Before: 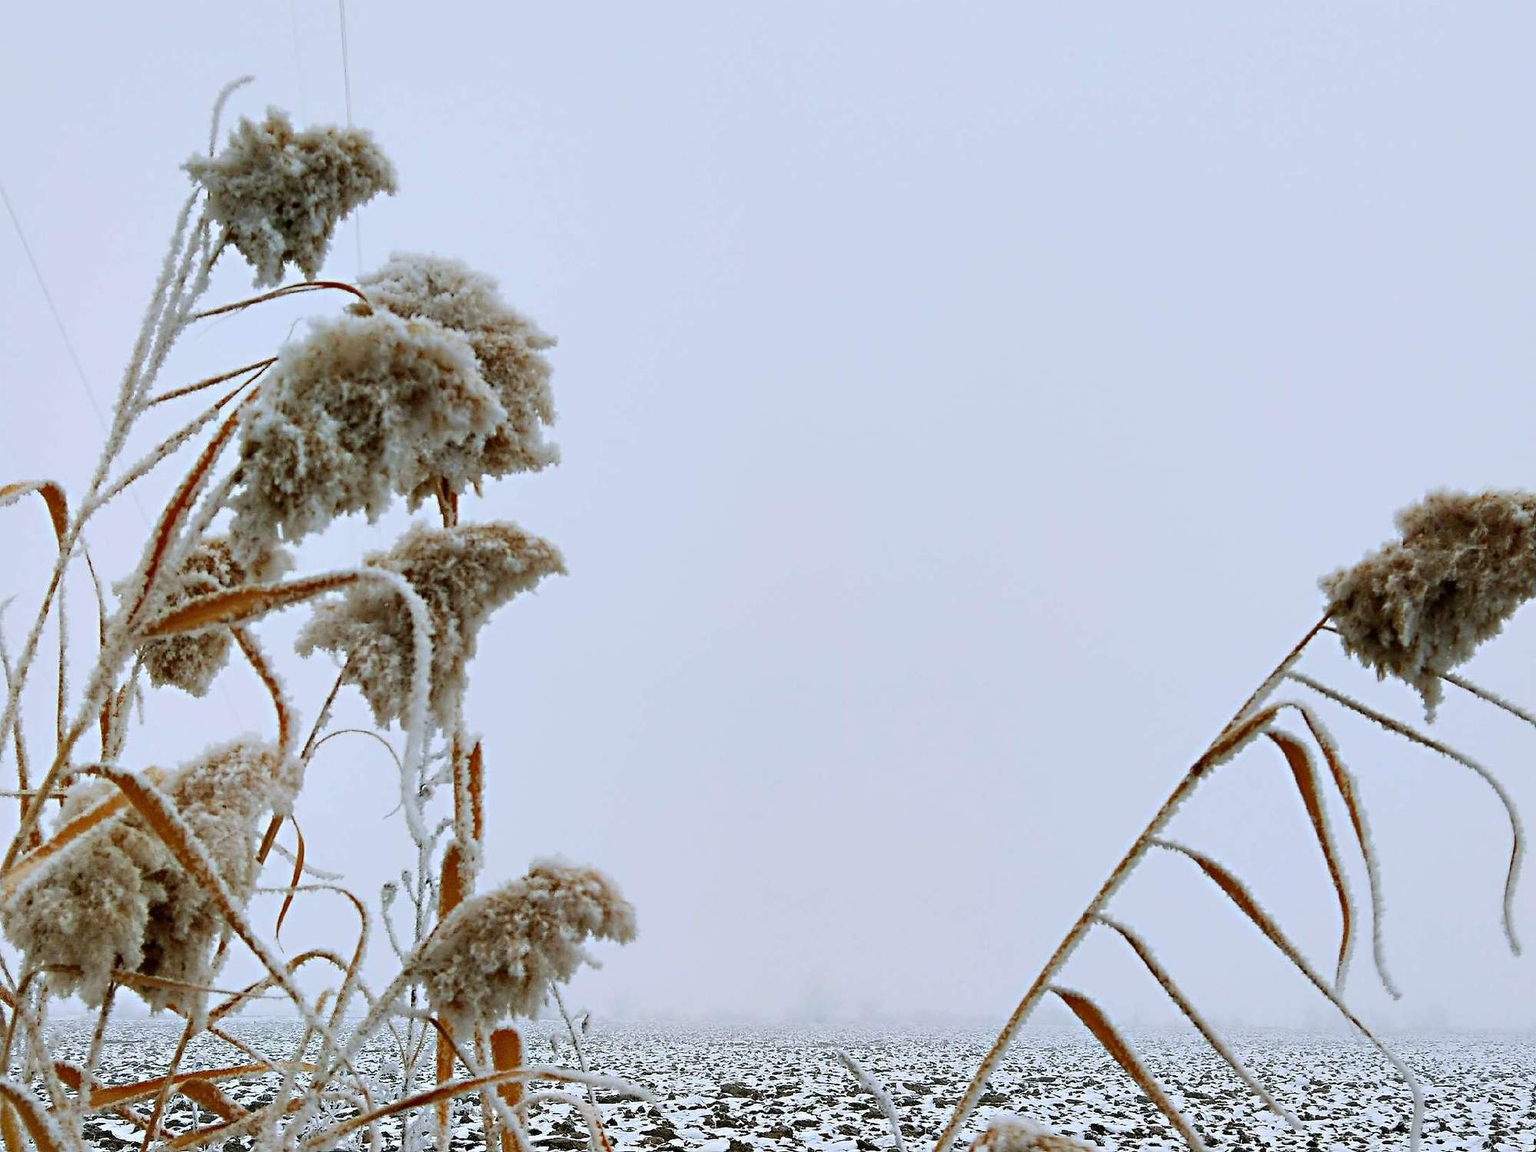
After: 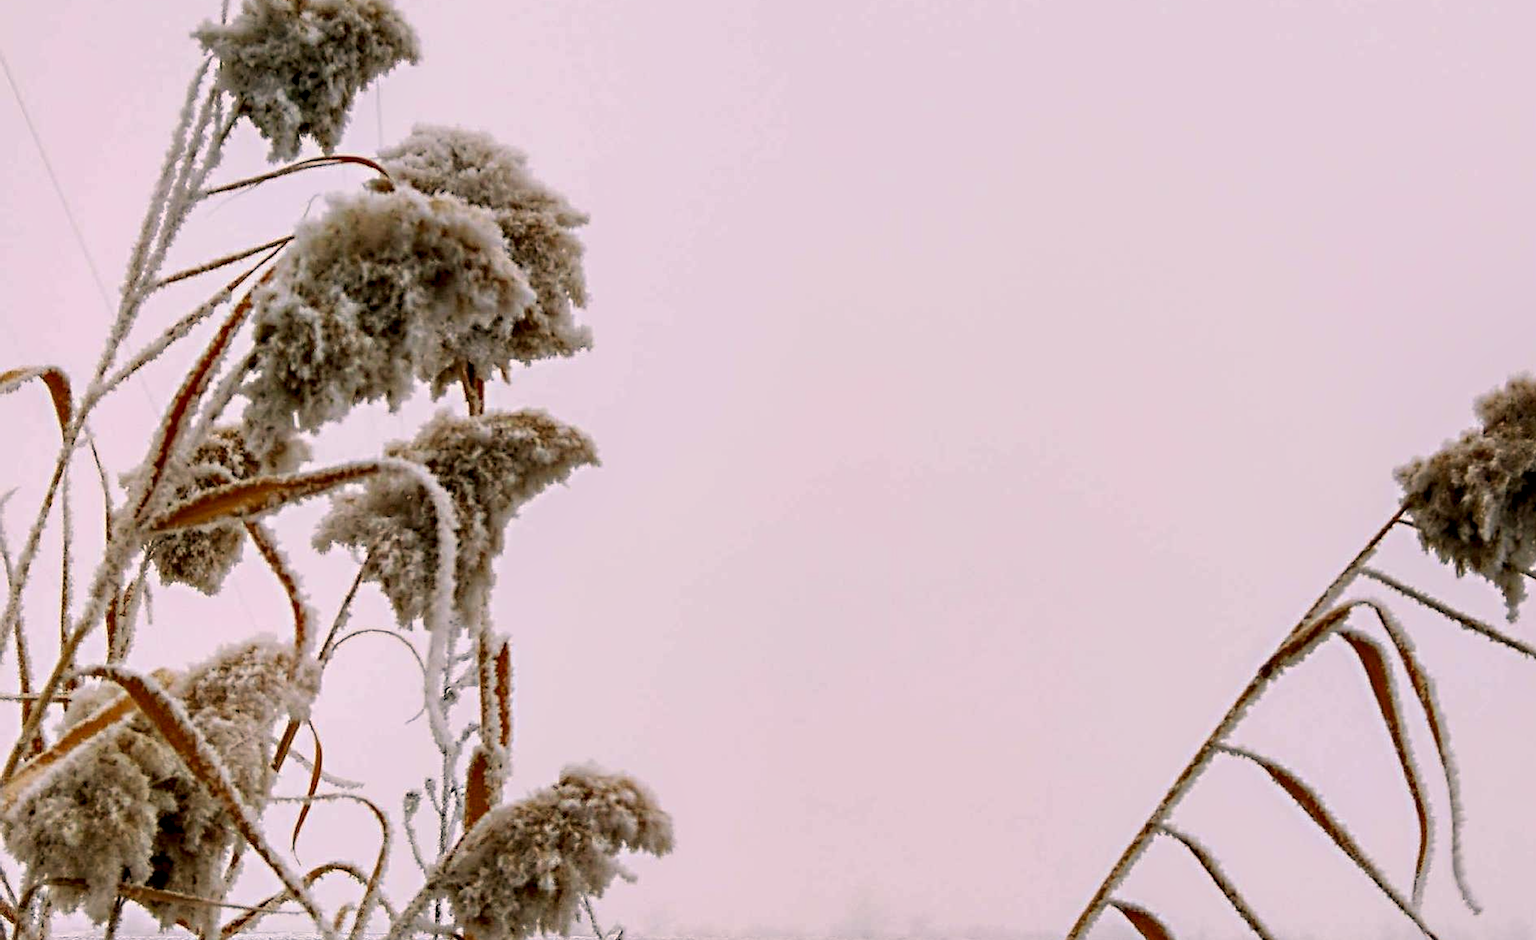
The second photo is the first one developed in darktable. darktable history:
local contrast: highlights 44%, shadows 59%, detail 137%, midtone range 0.512
crop and rotate: angle 0.027°, top 11.725%, right 5.414%, bottom 11.057%
color correction: highlights a* 11.56, highlights b* 11.56
